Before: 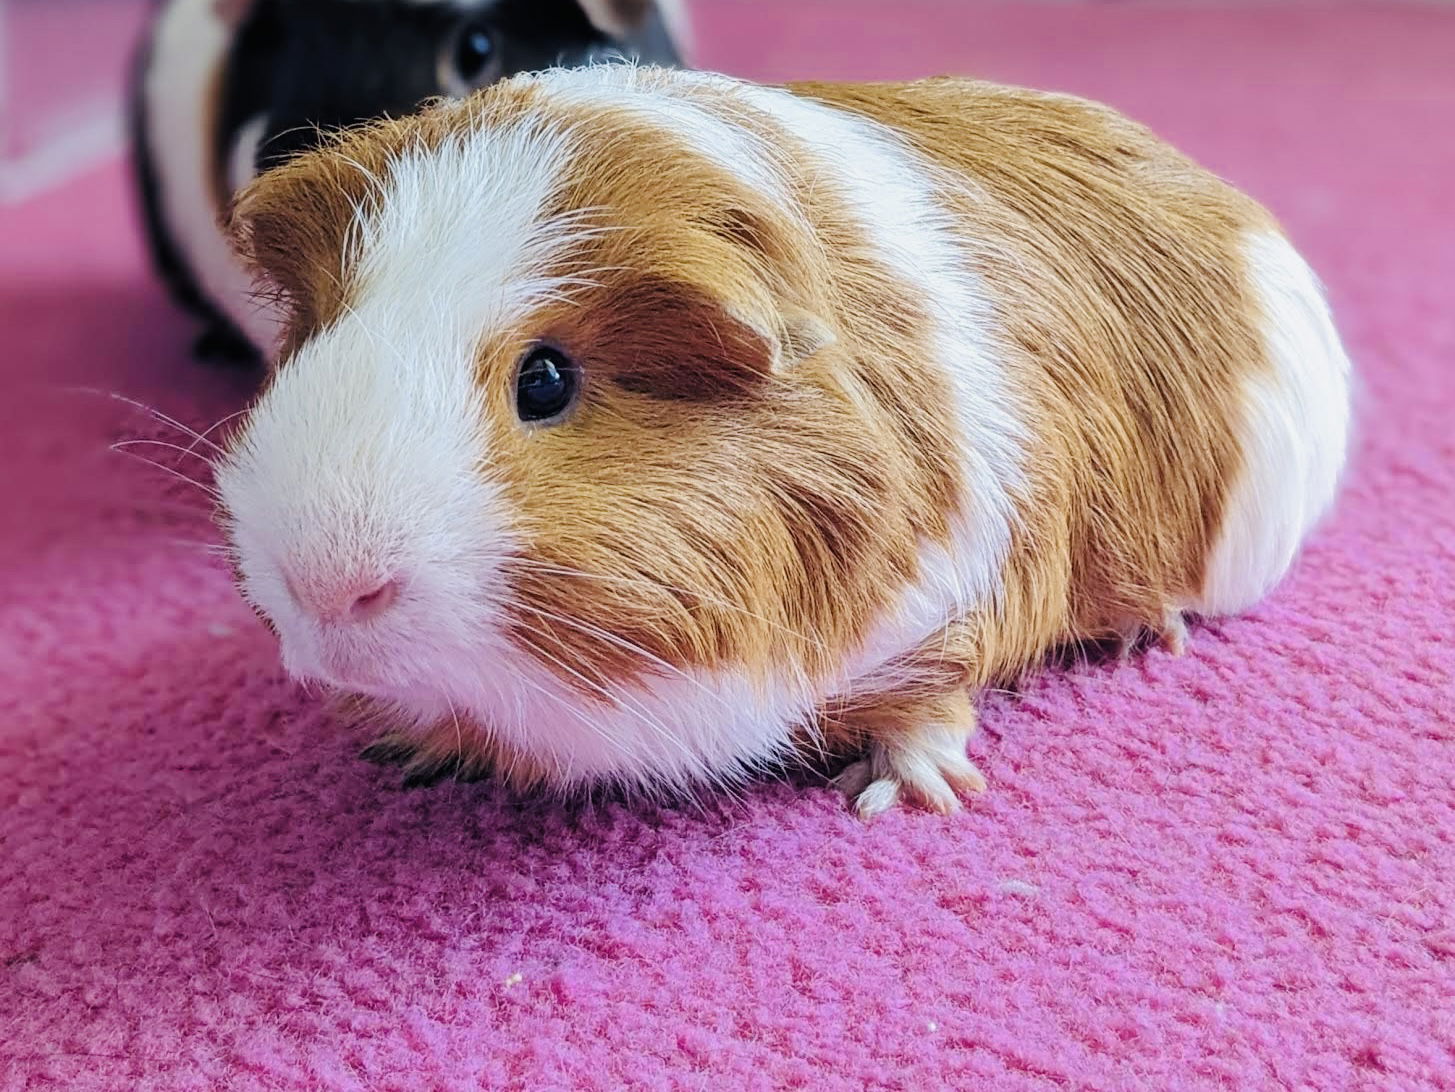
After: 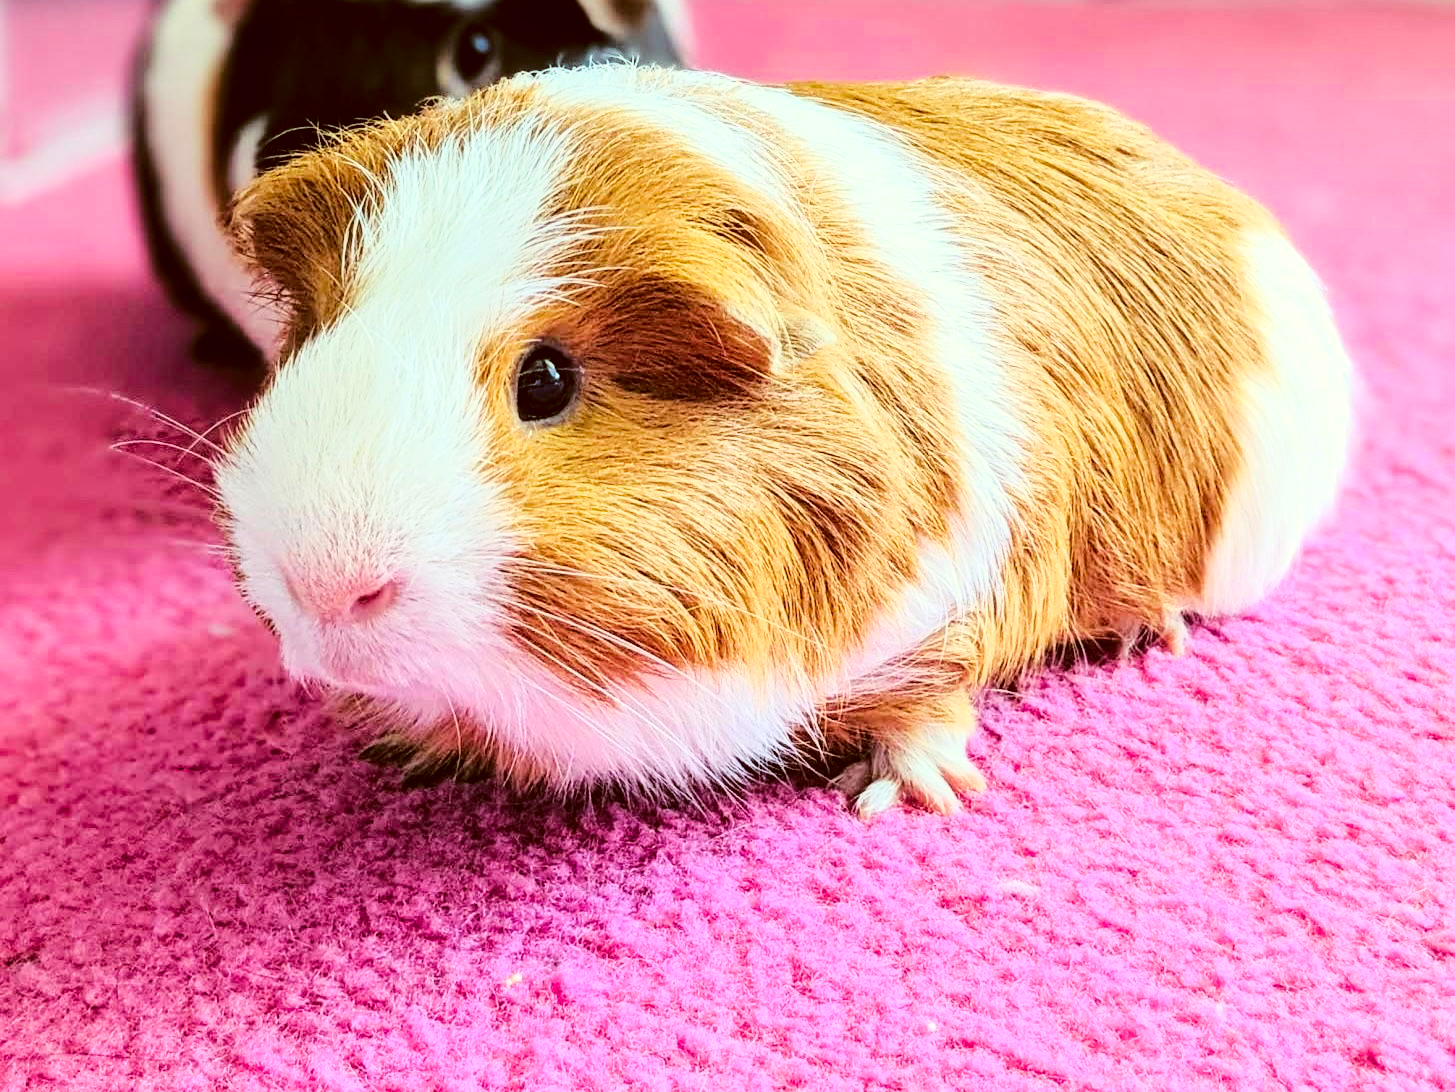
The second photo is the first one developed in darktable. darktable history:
local contrast: highlights 100%, shadows 100%, detail 120%, midtone range 0.2
base curve: curves: ch0 [(0, 0) (0.028, 0.03) (0.121, 0.232) (0.46, 0.748) (0.859, 0.968) (1, 1)]
color correction: highlights a* -5.3, highlights b* 9.8, shadows a* 9.8, shadows b* 24.26
